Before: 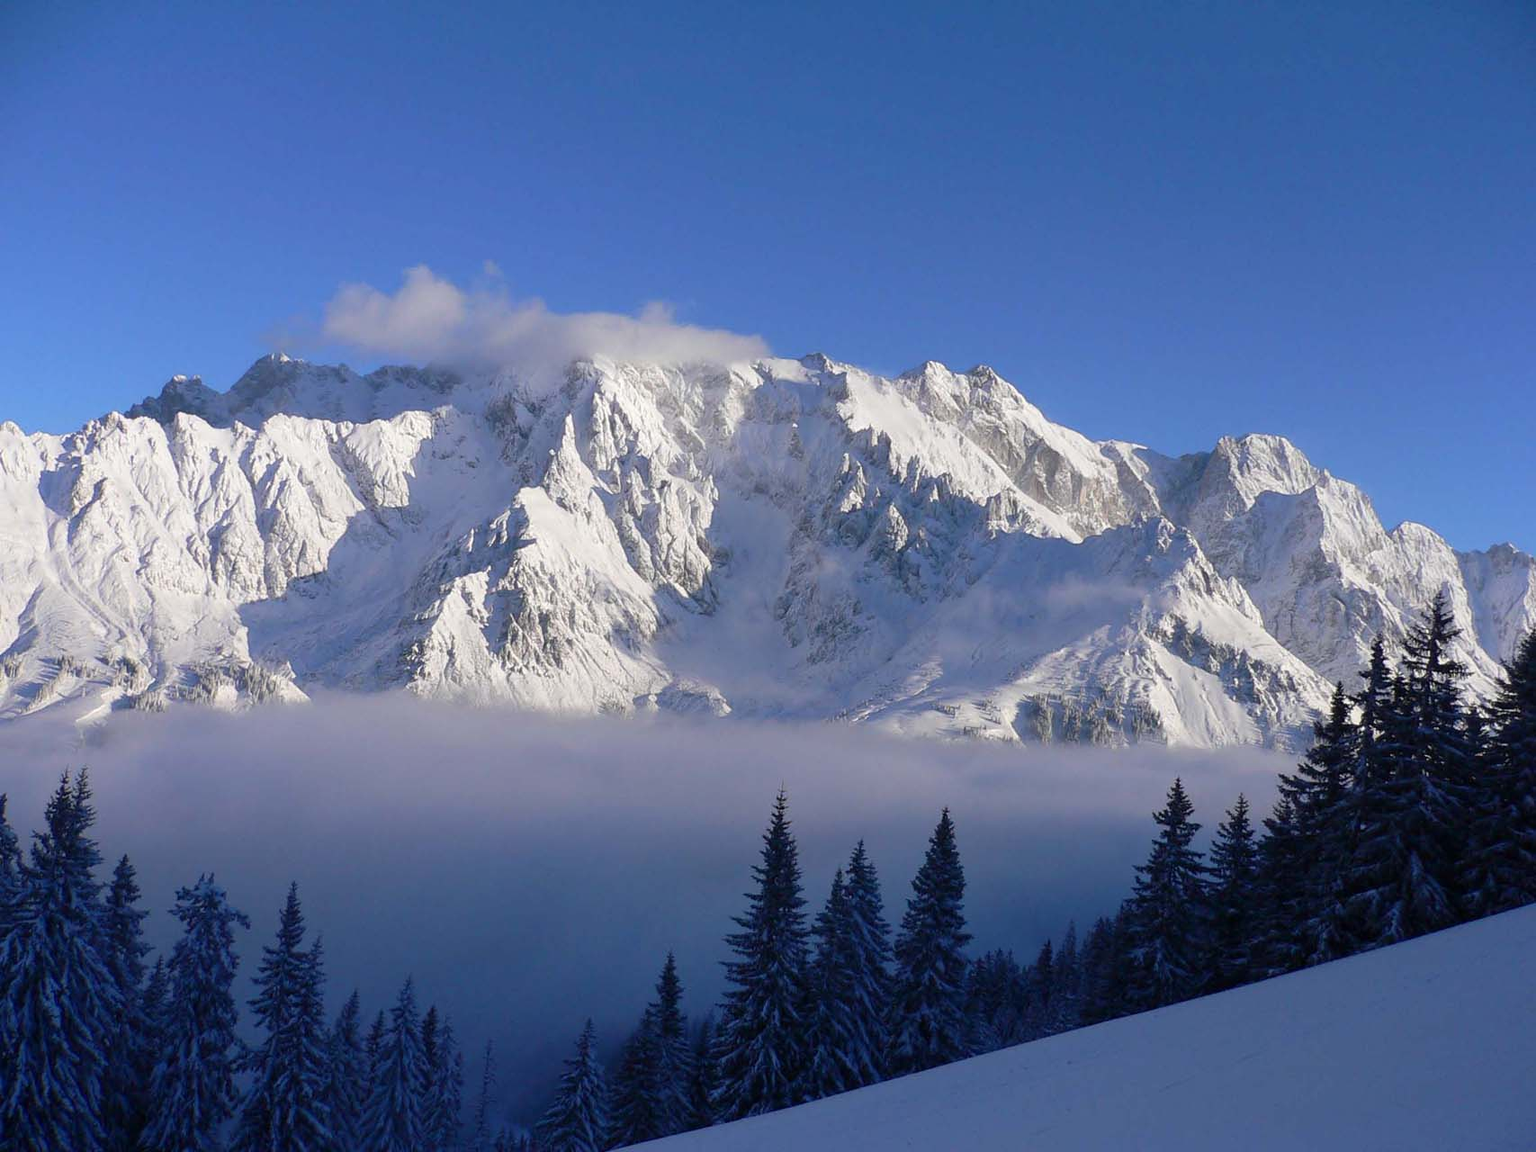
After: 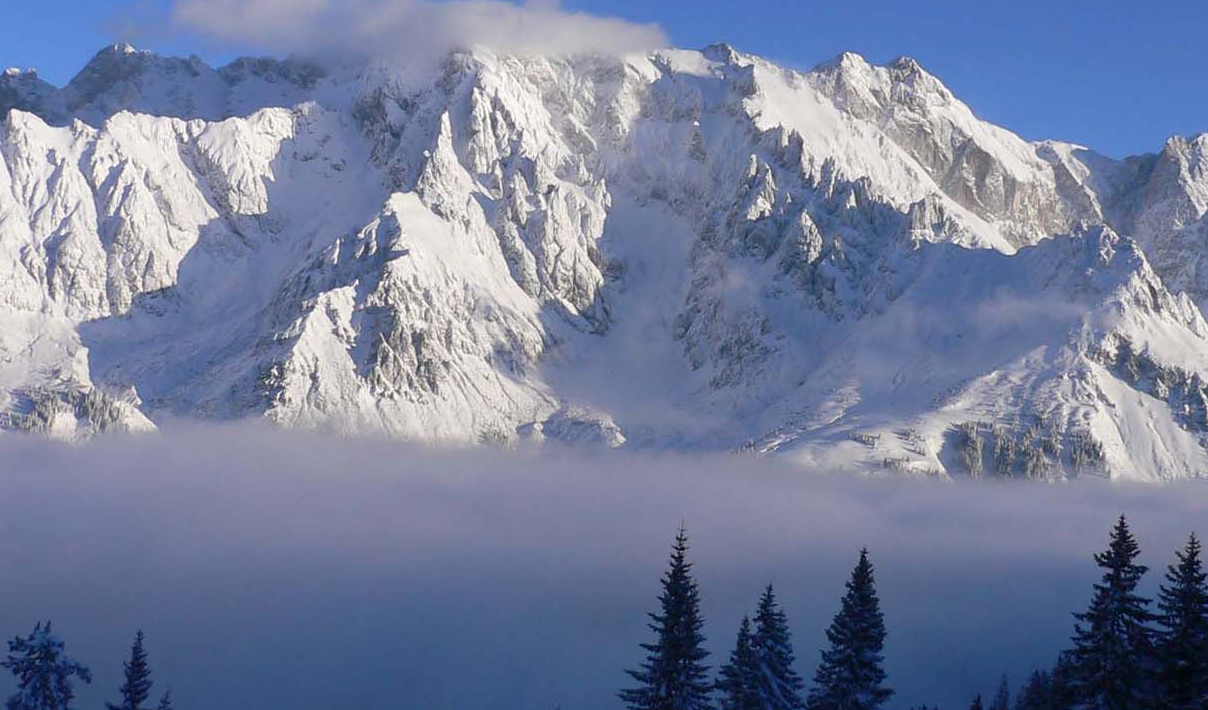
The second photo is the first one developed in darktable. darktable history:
crop: left 10.975%, top 27.328%, right 18.242%, bottom 17.161%
